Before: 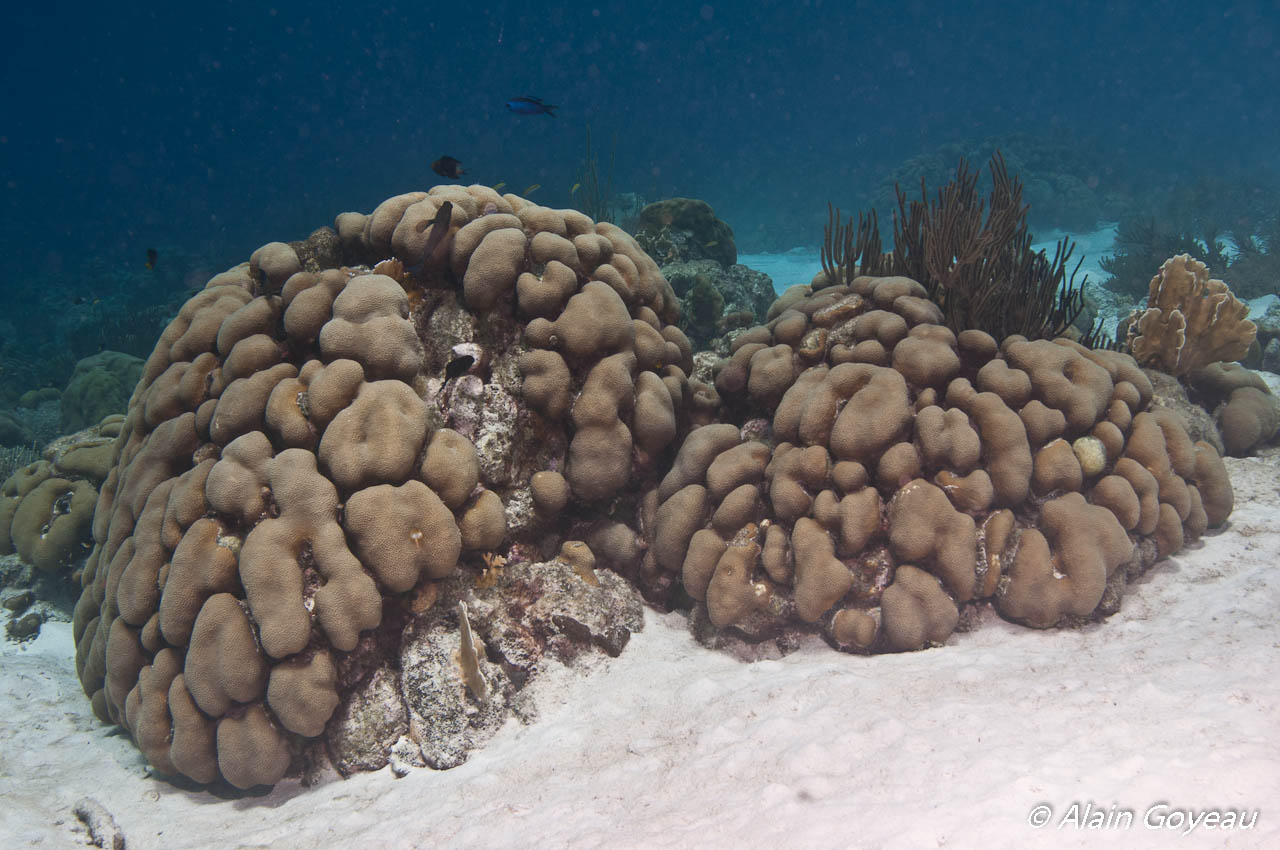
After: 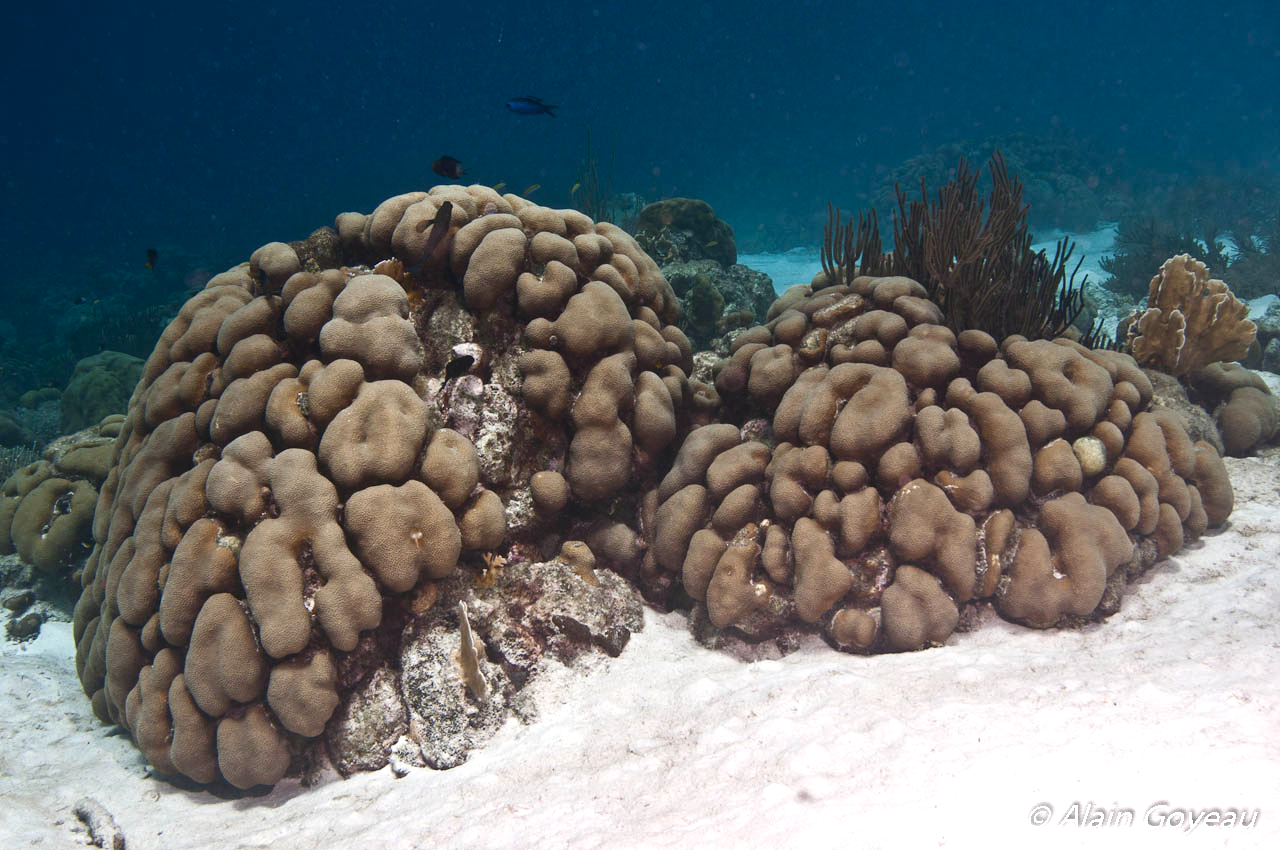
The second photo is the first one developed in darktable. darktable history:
color balance rgb: shadows lift › luminance -20%, power › hue 72.24°, highlights gain › luminance 15%, global offset › hue 171.6°, perceptual saturation grading › highlights -30%, perceptual saturation grading › shadows 20%, global vibrance 30%, contrast 10%
tone equalizer: -8 EV -0.55 EV
